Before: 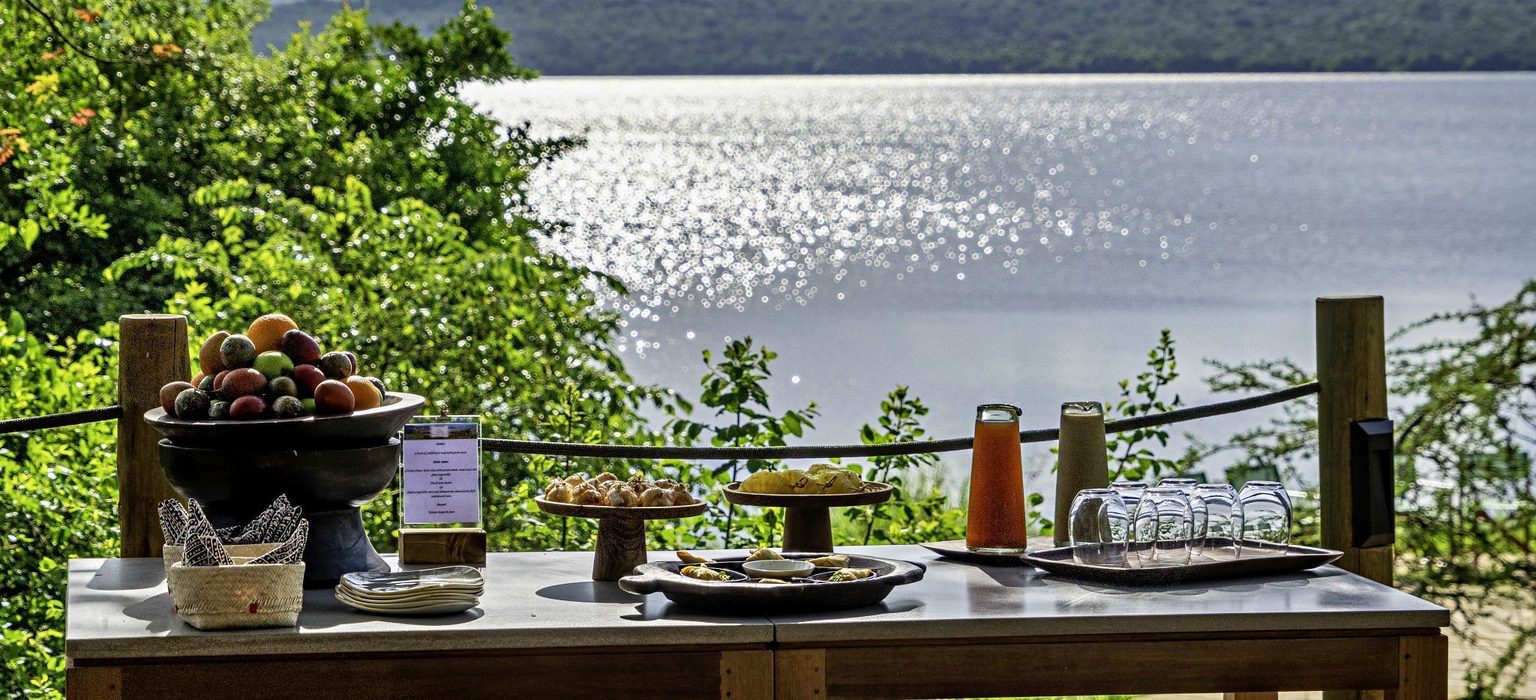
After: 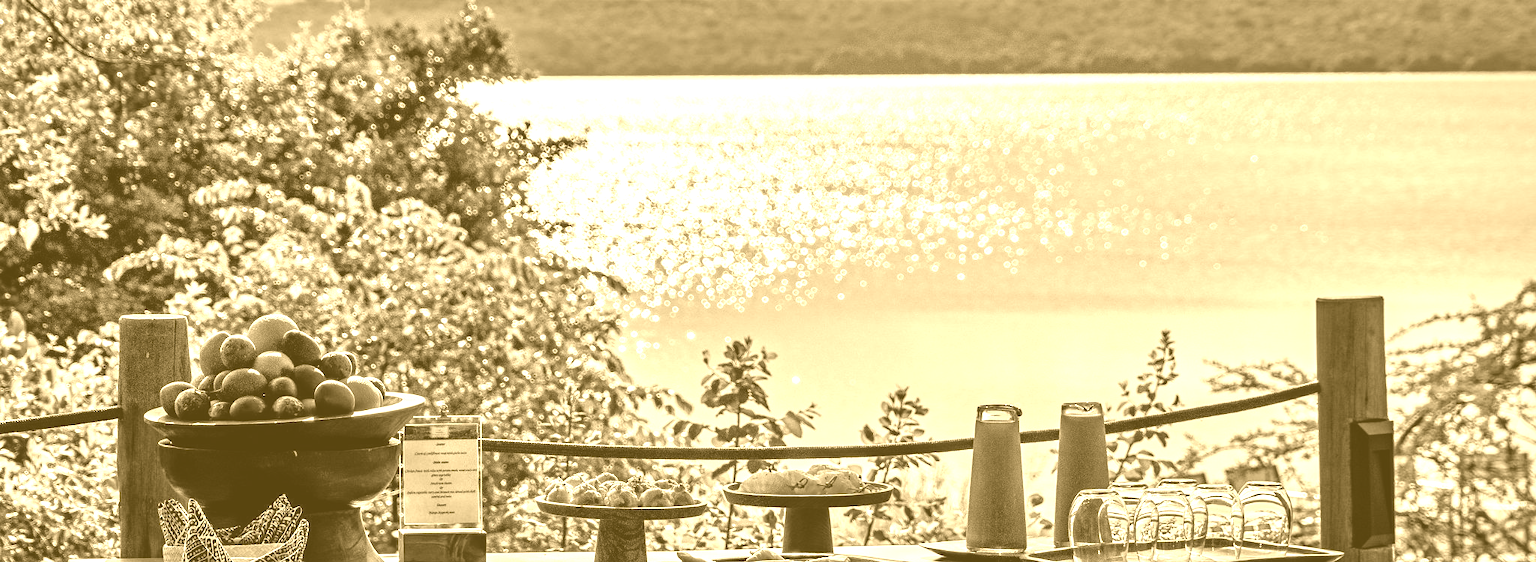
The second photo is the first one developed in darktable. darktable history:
crop: bottom 19.644%
colorize: hue 36°, source mix 100%
